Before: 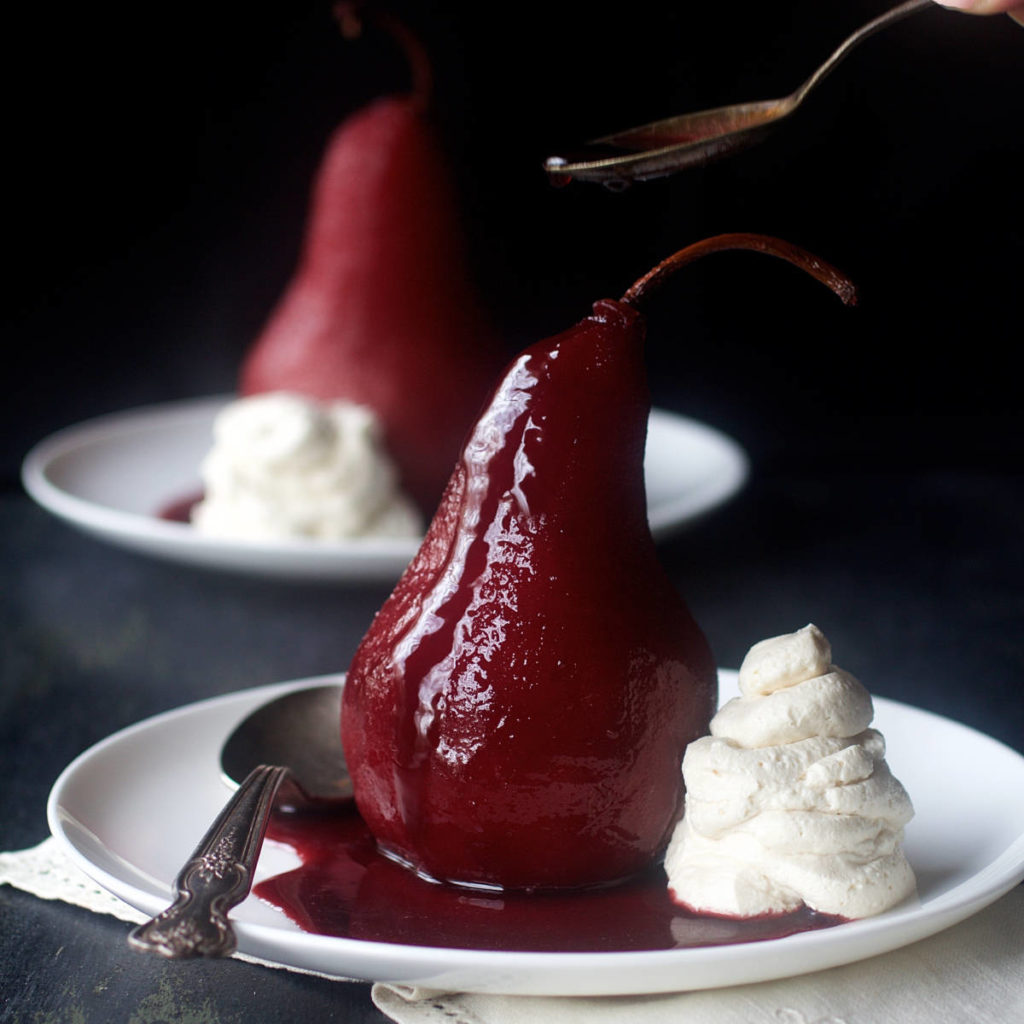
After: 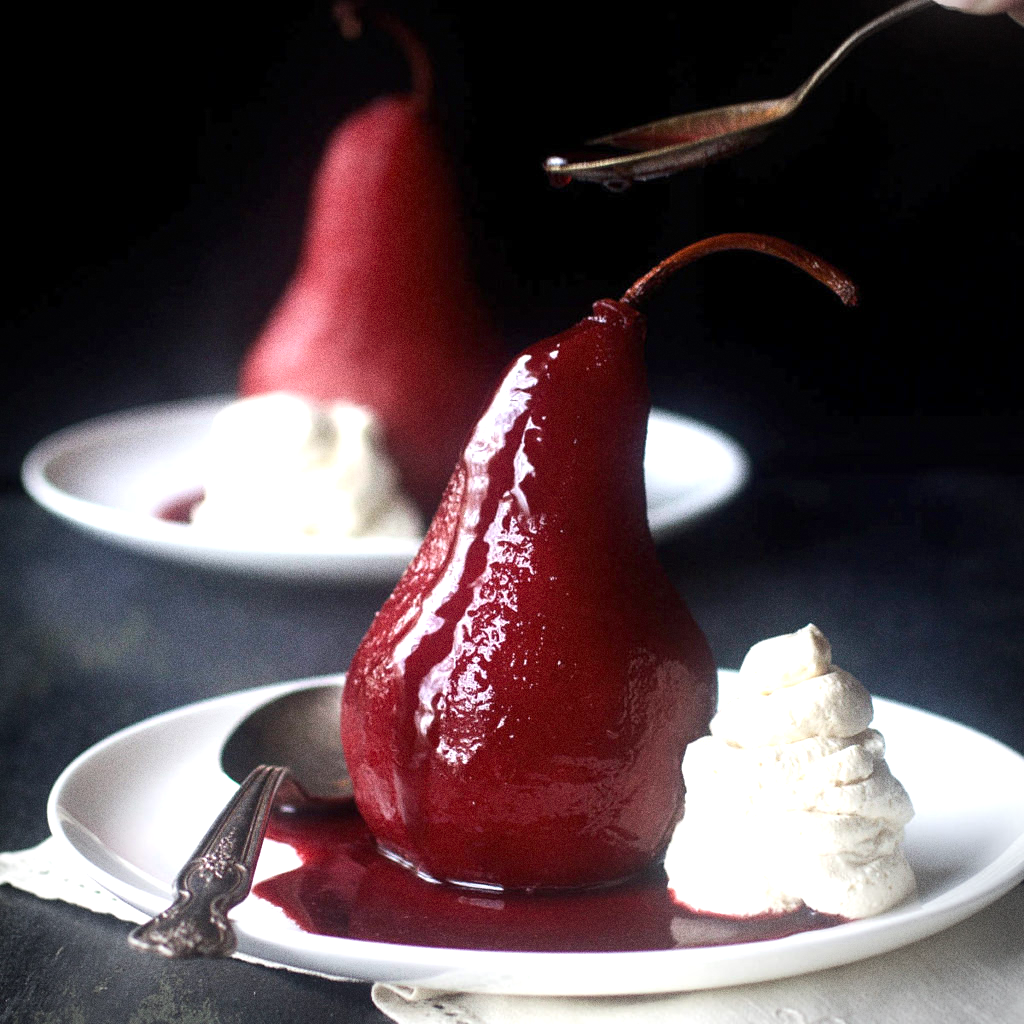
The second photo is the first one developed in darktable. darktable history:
grain: coarseness 0.09 ISO, strength 40%
exposure: exposure 0.921 EV, compensate highlight preservation false
vignetting: unbound false
